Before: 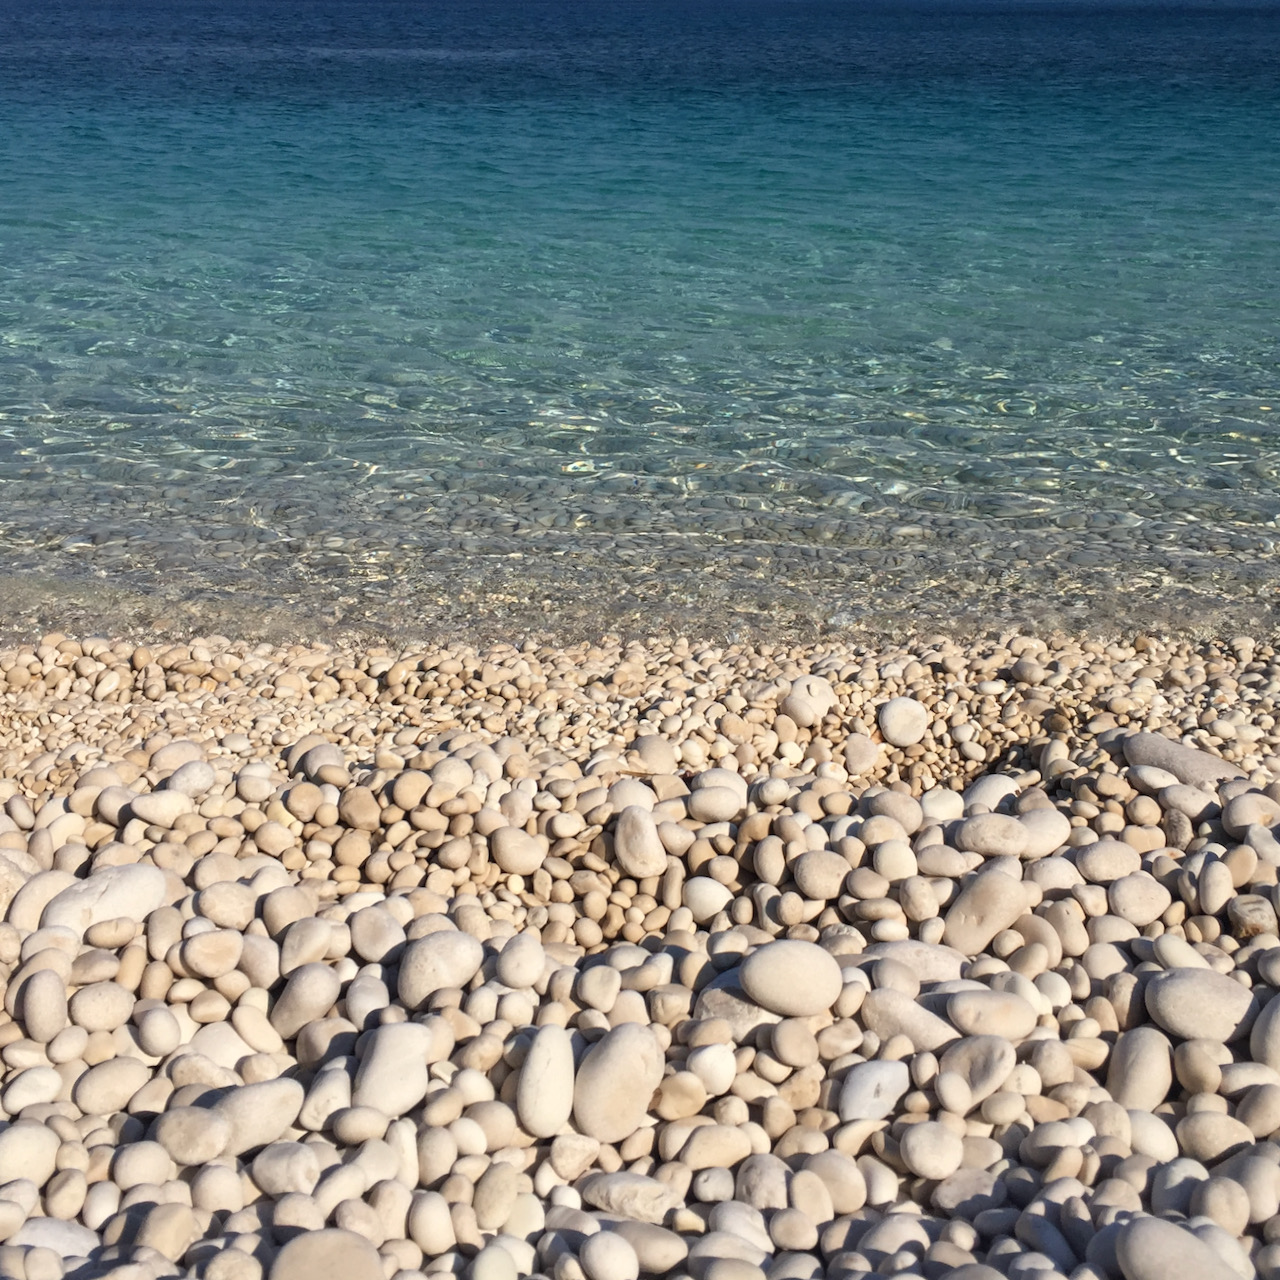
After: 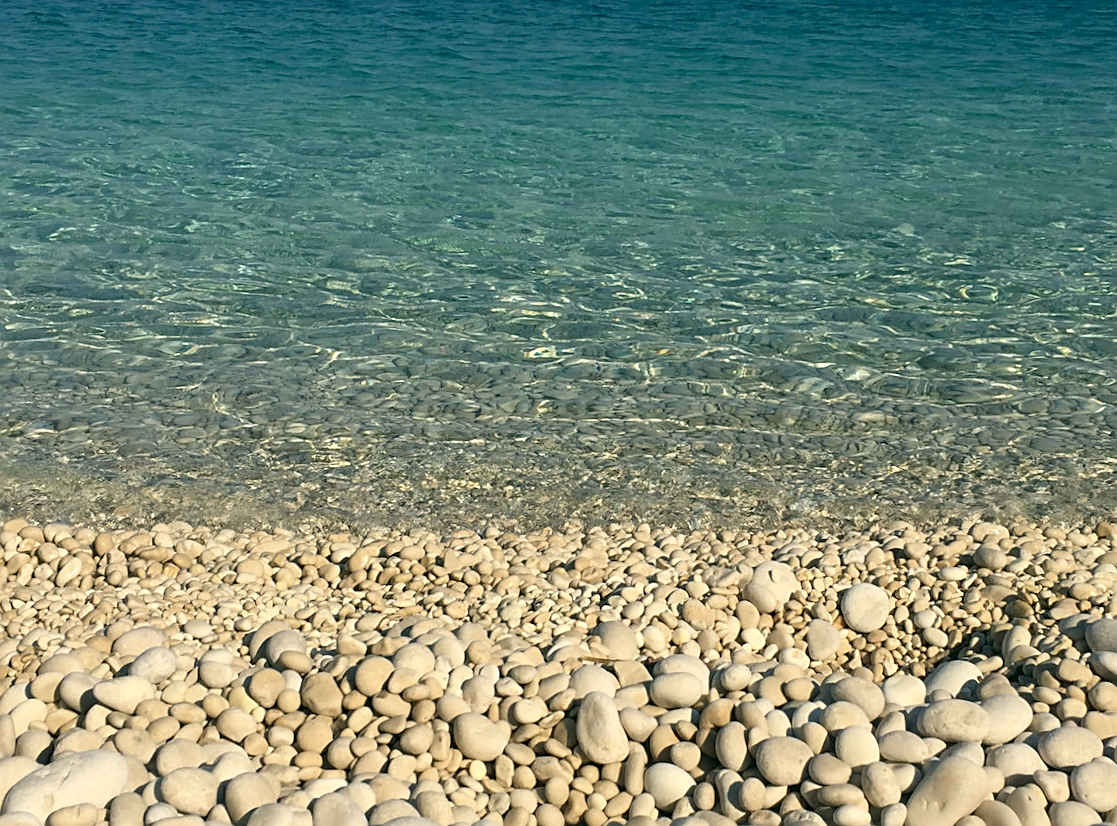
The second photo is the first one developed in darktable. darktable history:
crop: left 3.015%, top 8.969%, right 9.647%, bottom 26.457%
color correction: highlights a* -0.482, highlights b* 9.48, shadows a* -9.48, shadows b* 0.803
sharpen: on, module defaults
